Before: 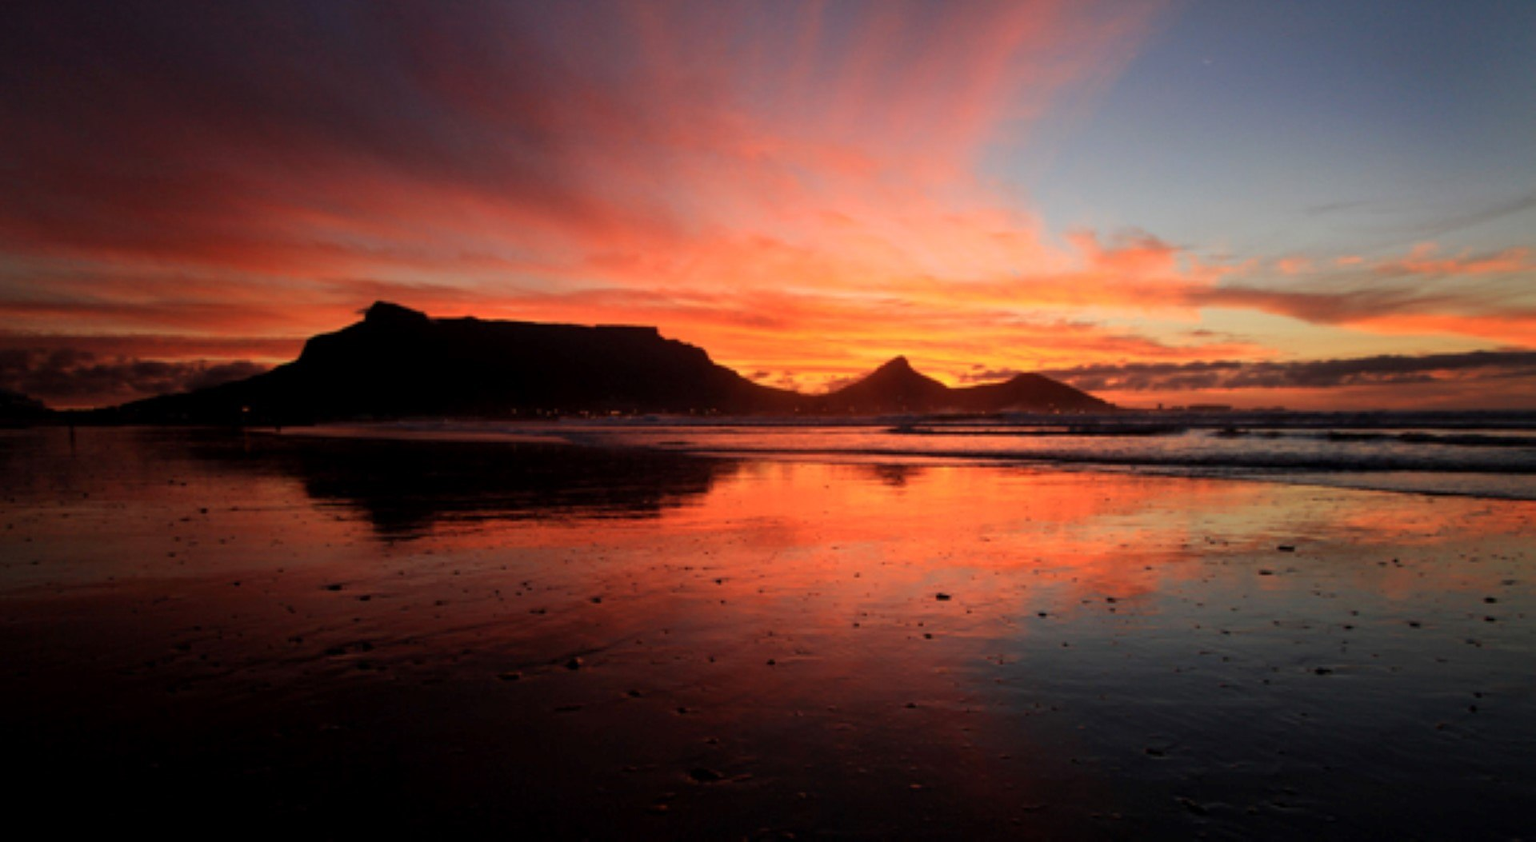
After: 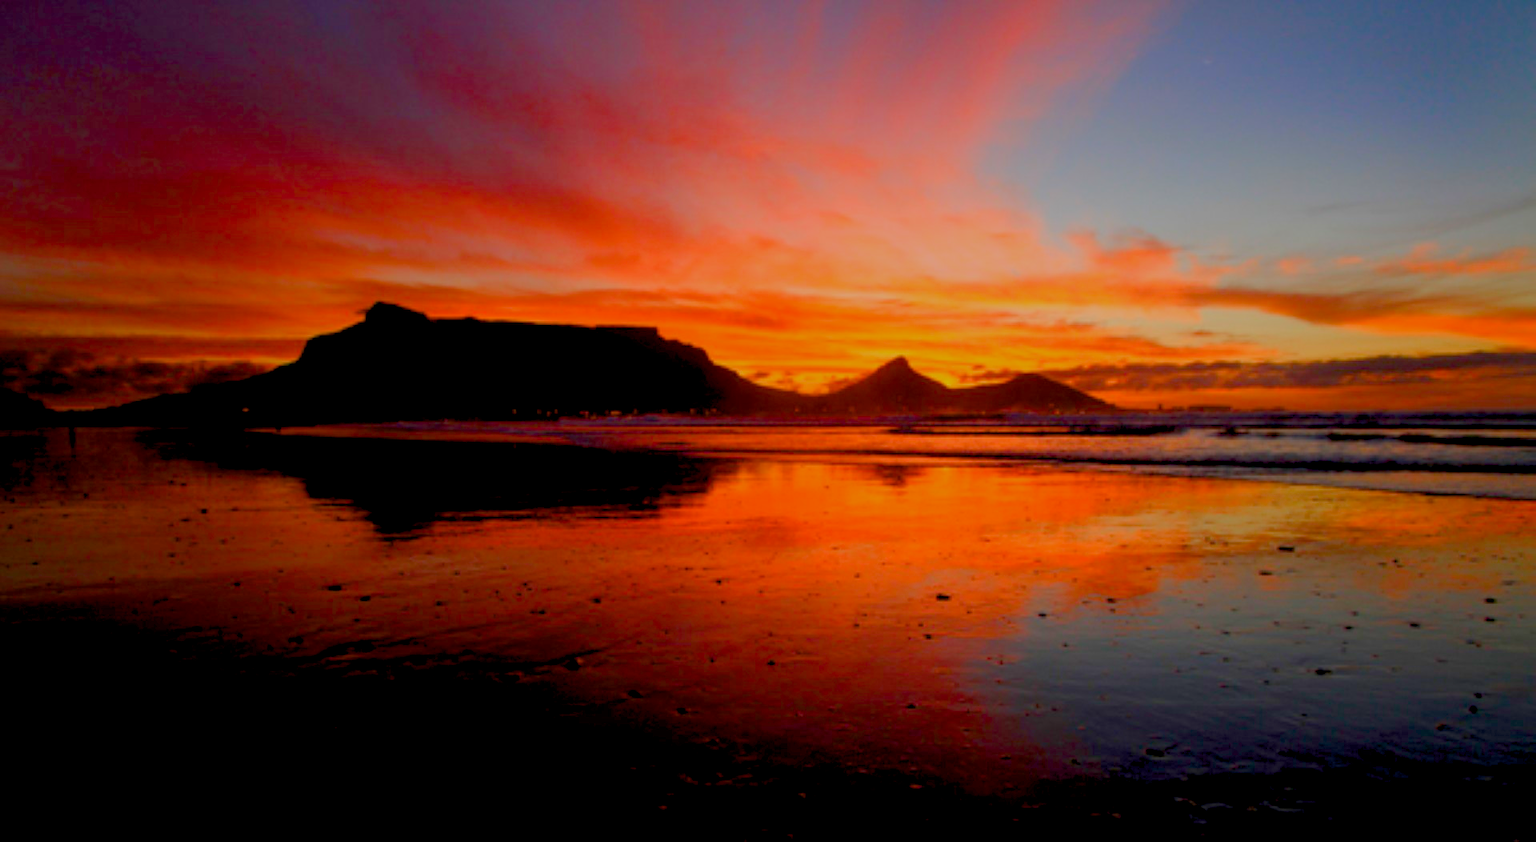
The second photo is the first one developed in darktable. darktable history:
color balance rgb: global offset › luminance -0.475%, linear chroma grading › global chroma 10.553%, perceptual saturation grading › global saturation 23.143%, perceptual saturation grading › highlights -24.326%, perceptual saturation grading › mid-tones 24.642%, perceptual saturation grading › shadows 40.359%, contrast -29.954%
